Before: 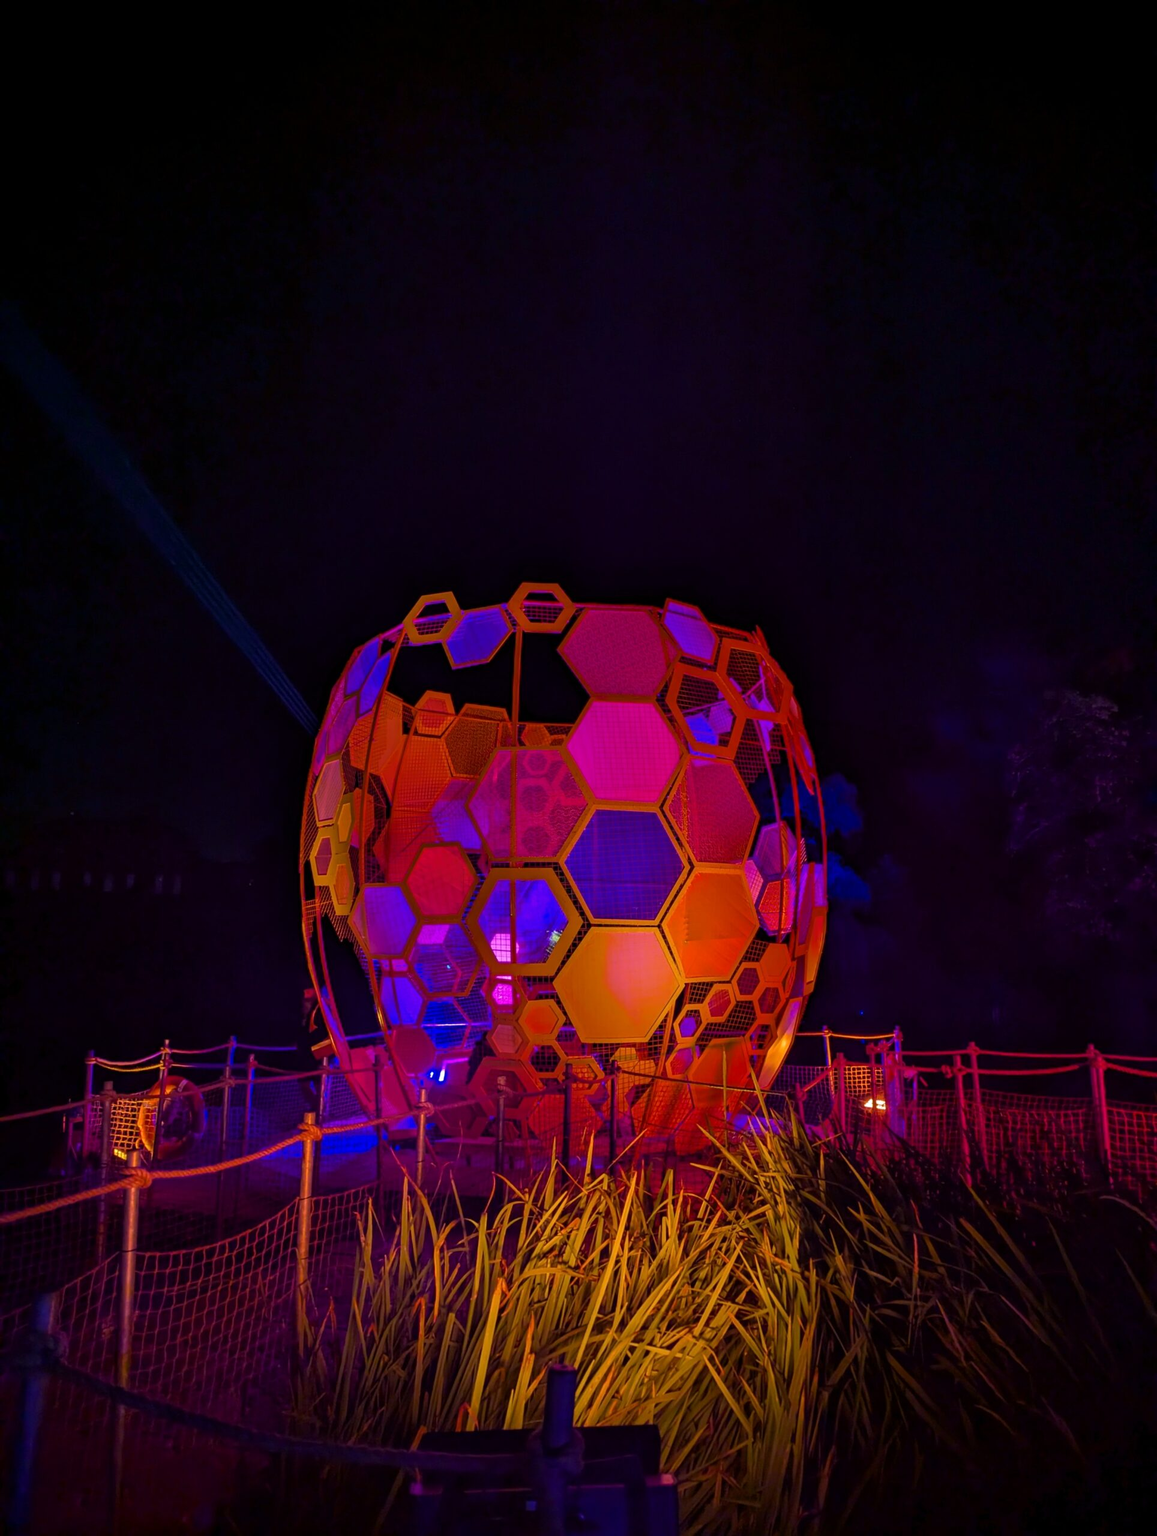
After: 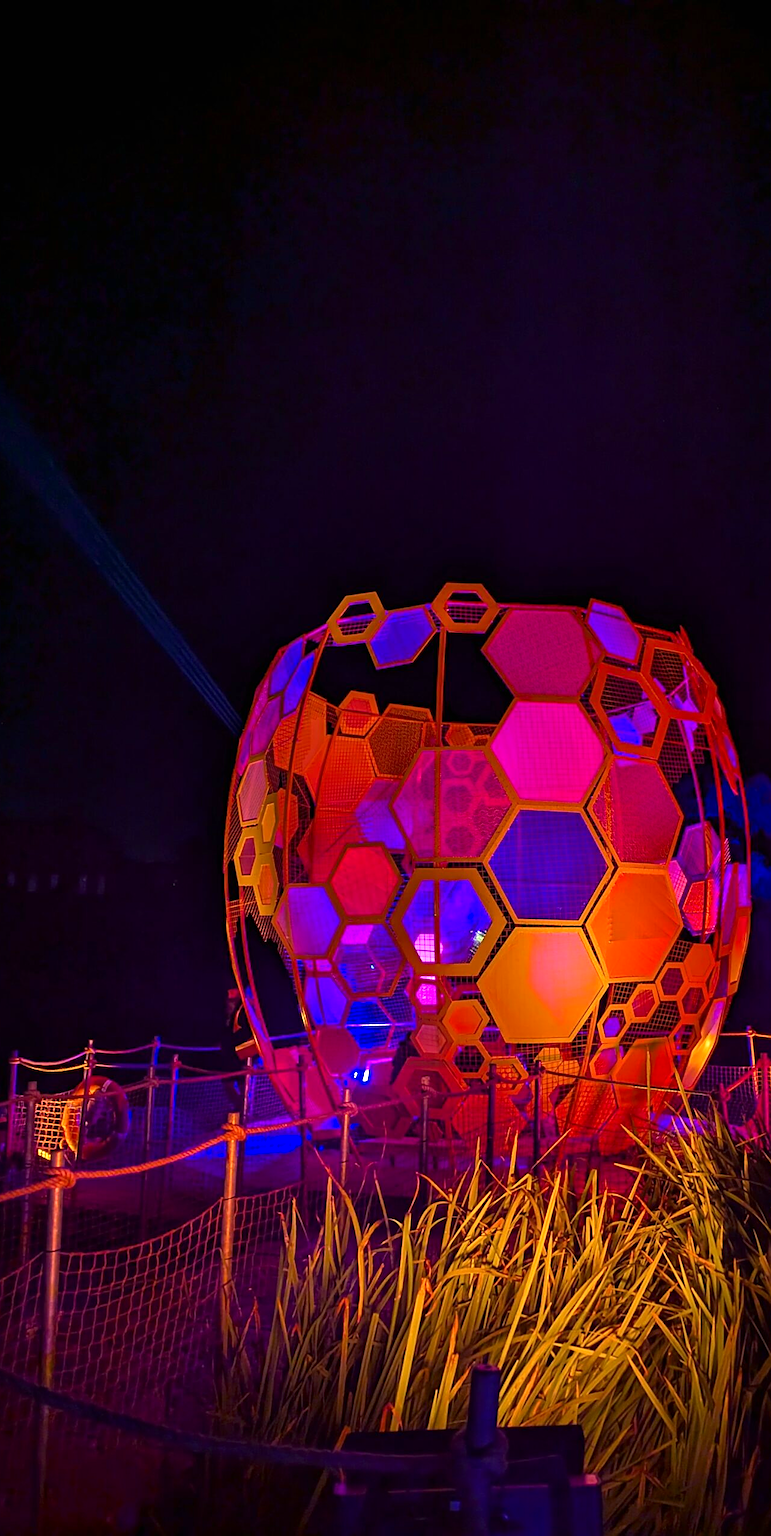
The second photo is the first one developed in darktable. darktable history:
contrast brightness saturation: contrast 0.03, brightness -0.04
exposure: black level correction 0, exposure 0.7 EV, compensate exposure bias true, compensate highlight preservation false
sharpen: on, module defaults
crop and rotate: left 6.617%, right 26.717%
